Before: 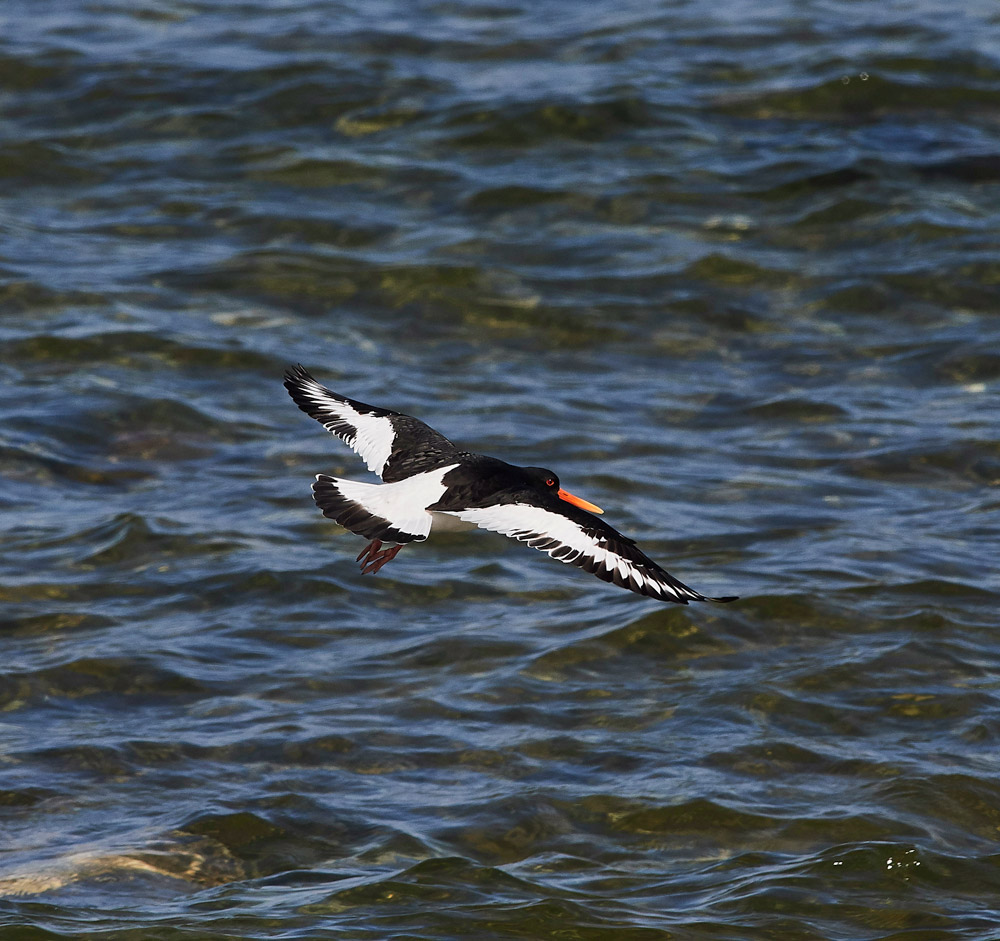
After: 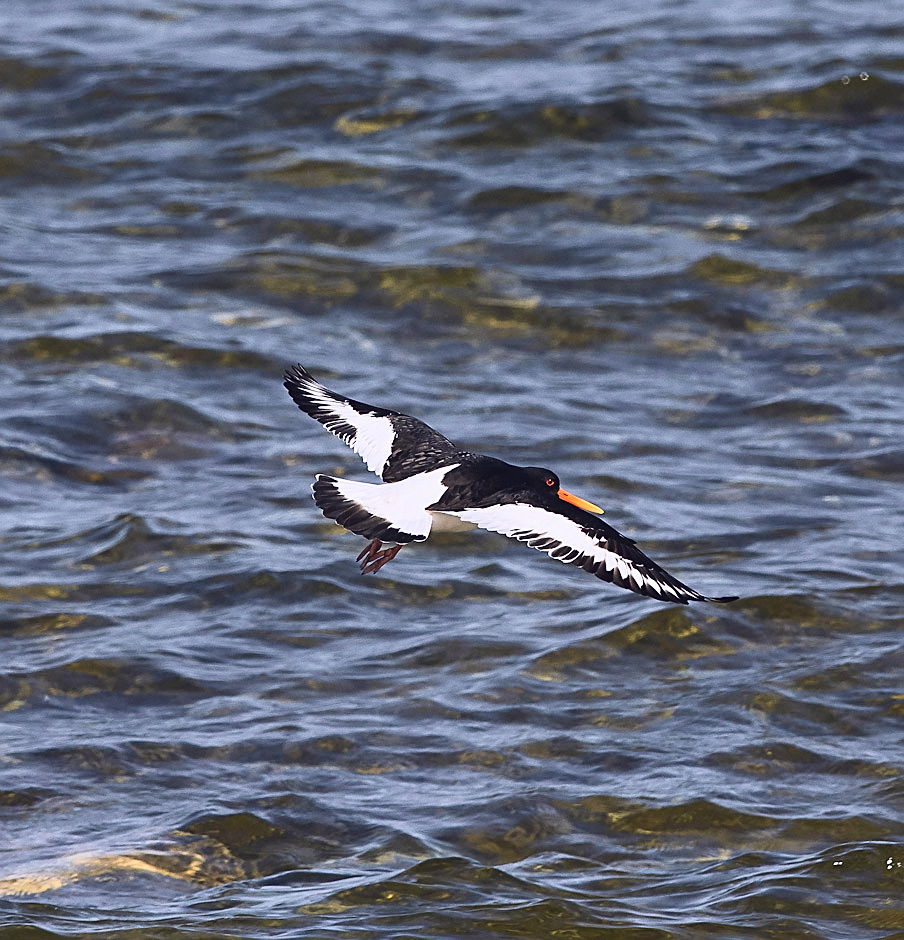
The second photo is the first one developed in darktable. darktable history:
exposure: black level correction -0.005, exposure 0.619 EV, compensate highlight preservation false
crop: right 9.511%, bottom 0.019%
tone curve: curves: ch0 [(0.003, 0.003) (0.104, 0.069) (0.236, 0.218) (0.401, 0.443) (0.495, 0.55) (0.625, 0.67) (0.819, 0.841) (0.96, 0.899)]; ch1 [(0, 0) (0.161, 0.092) (0.37, 0.302) (0.424, 0.402) (0.45, 0.466) (0.495, 0.506) (0.573, 0.571) (0.638, 0.641) (0.751, 0.741) (1, 1)]; ch2 [(0, 0) (0.352, 0.403) (0.466, 0.443) (0.524, 0.501) (0.56, 0.556) (1, 1)], color space Lab, independent channels, preserve colors none
sharpen: on, module defaults
